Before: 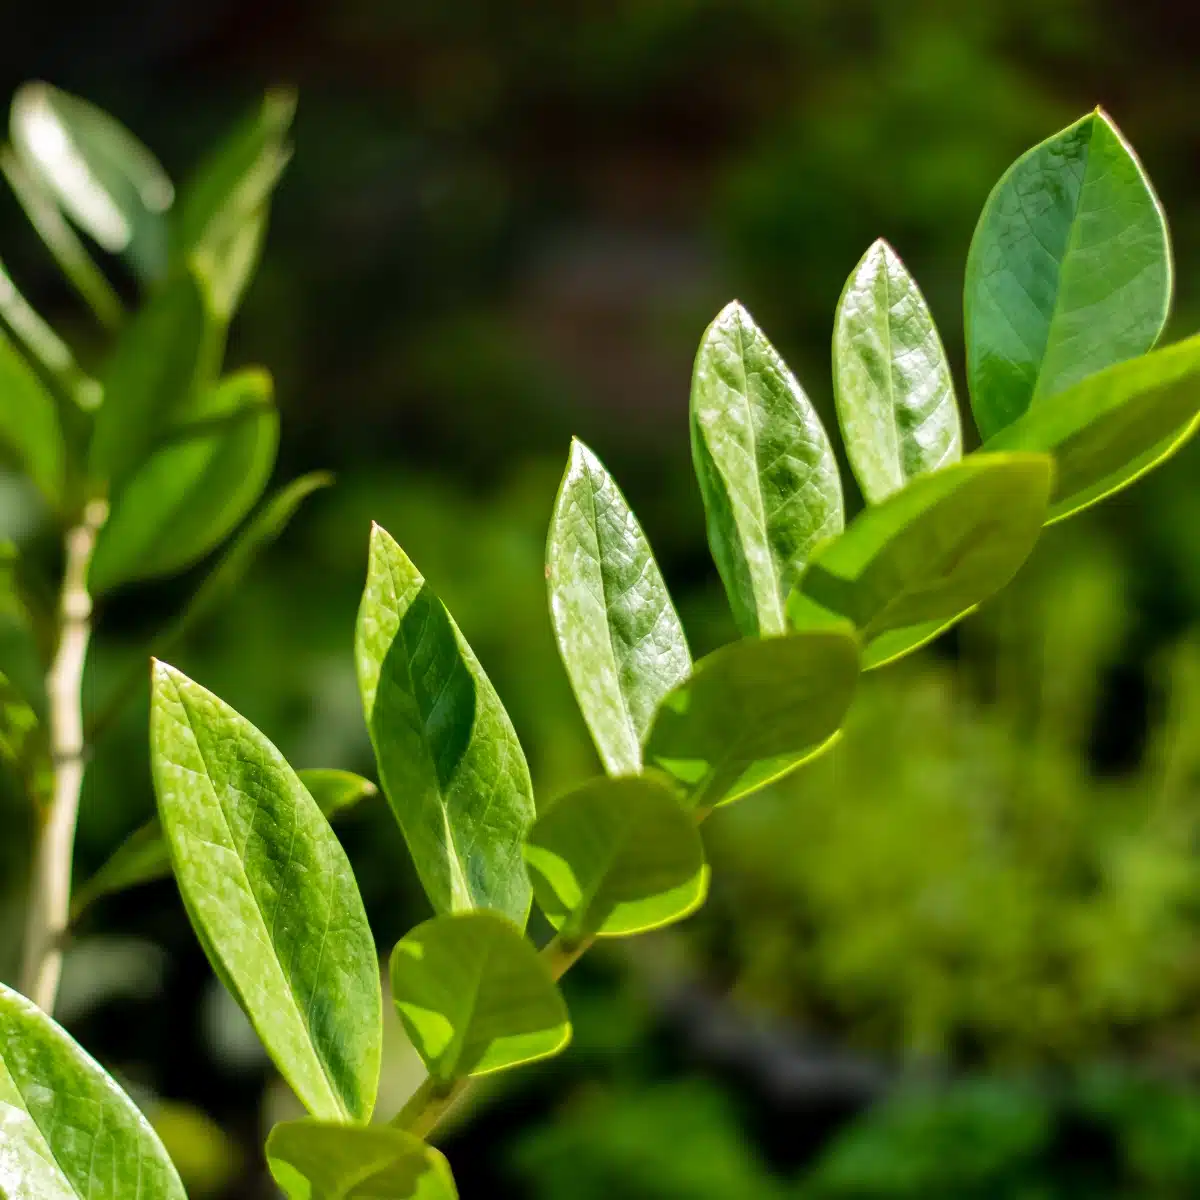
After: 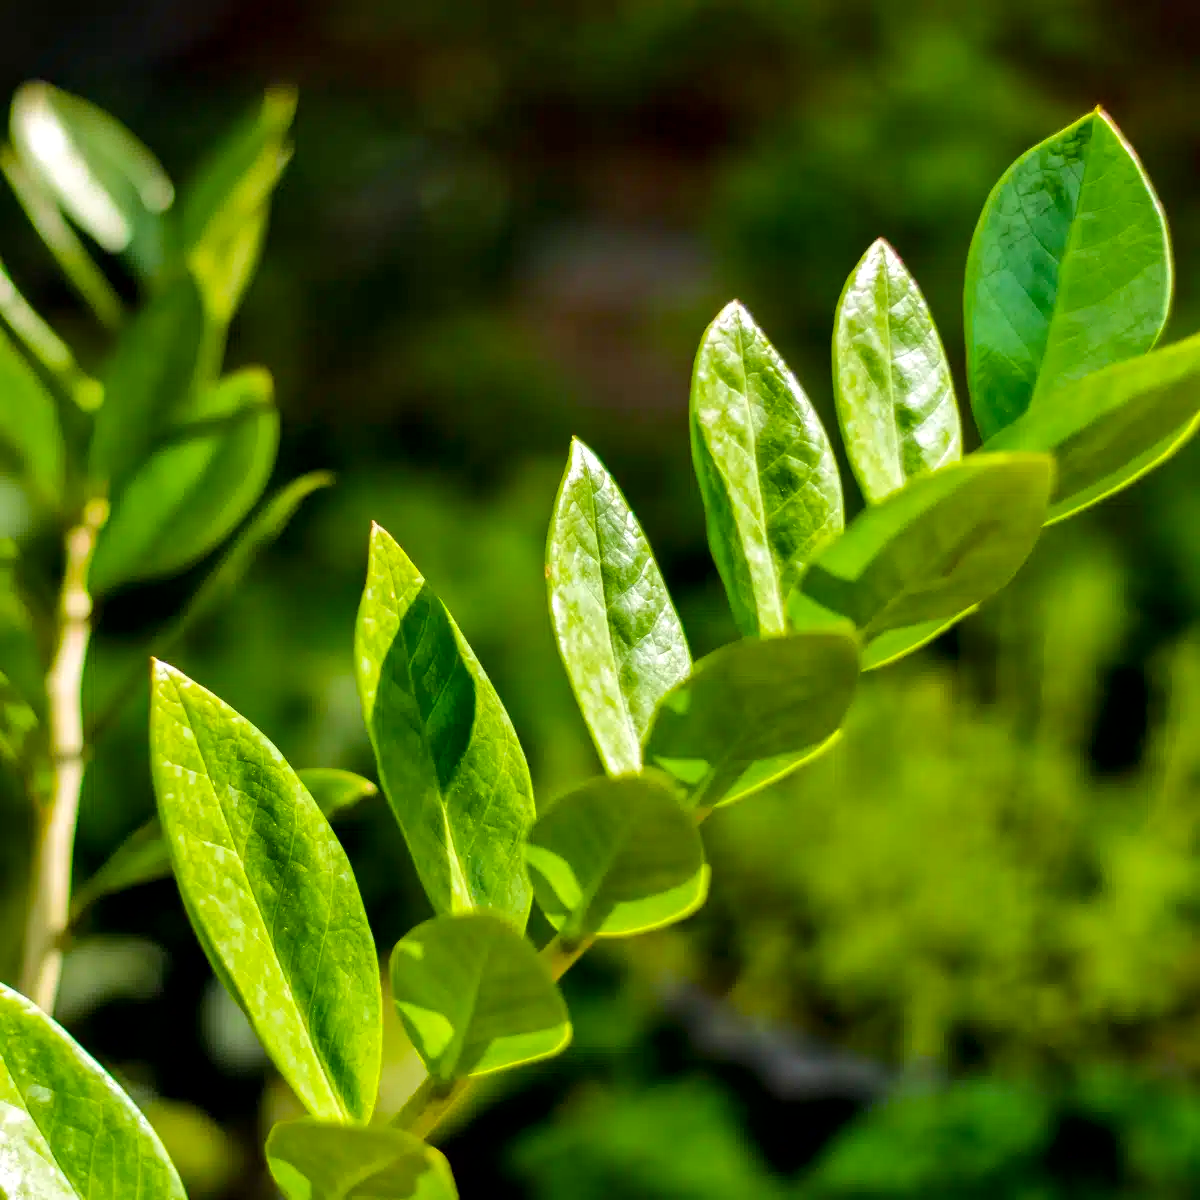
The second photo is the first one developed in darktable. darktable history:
local contrast: mode bilateral grid, contrast 20, coarseness 50, detail 150%, midtone range 0.2
tone equalizer: on, module defaults
color balance rgb: perceptual saturation grading › global saturation 25%, perceptual brilliance grading › mid-tones 10%, perceptual brilliance grading › shadows 15%, global vibrance 20%
